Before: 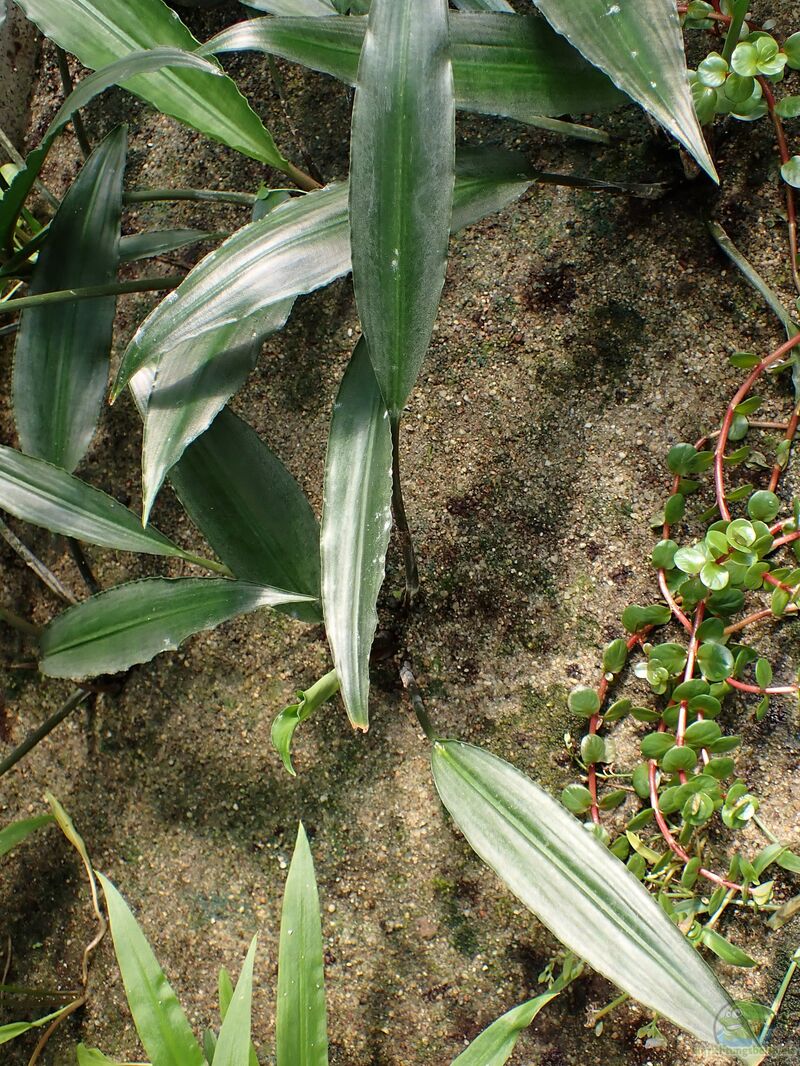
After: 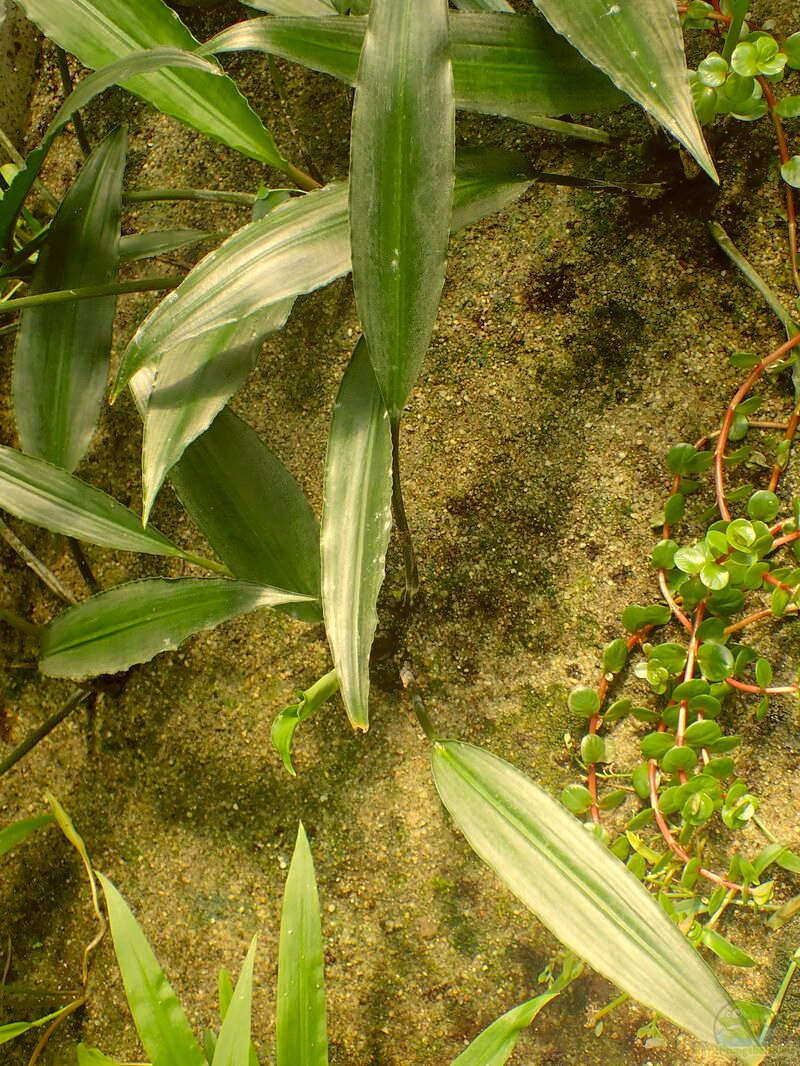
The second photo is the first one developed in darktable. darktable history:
color correction: highlights a* 0.162, highlights b* 29.53, shadows a* -0.162, shadows b* 21.09
shadows and highlights: on, module defaults
bloom: on, module defaults
